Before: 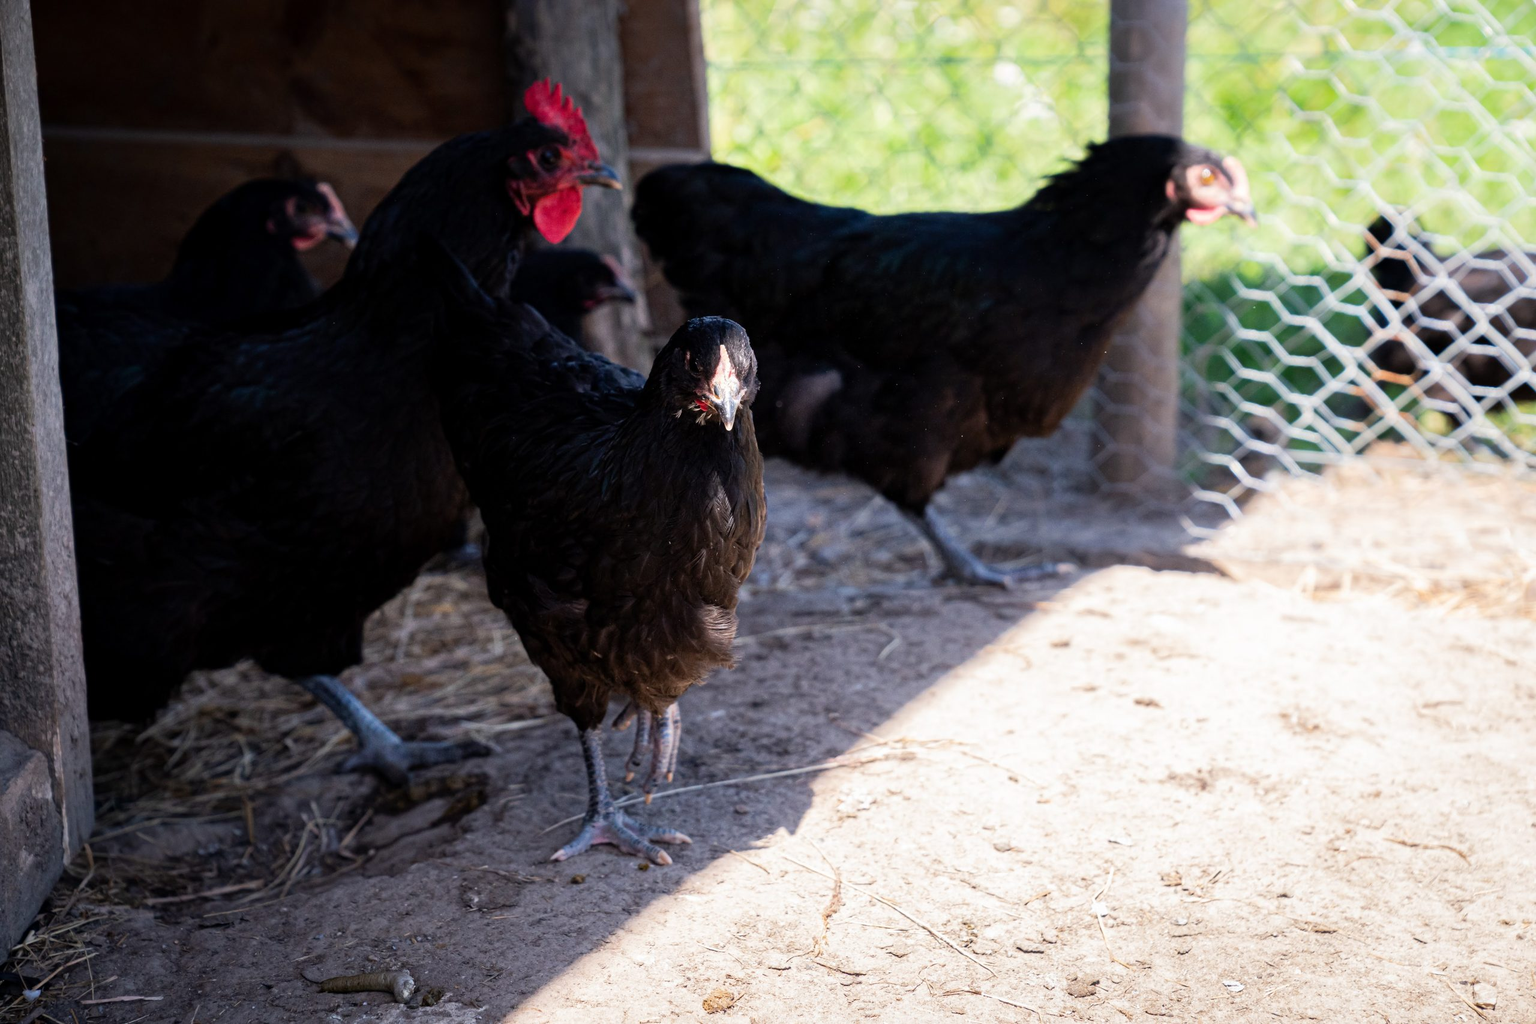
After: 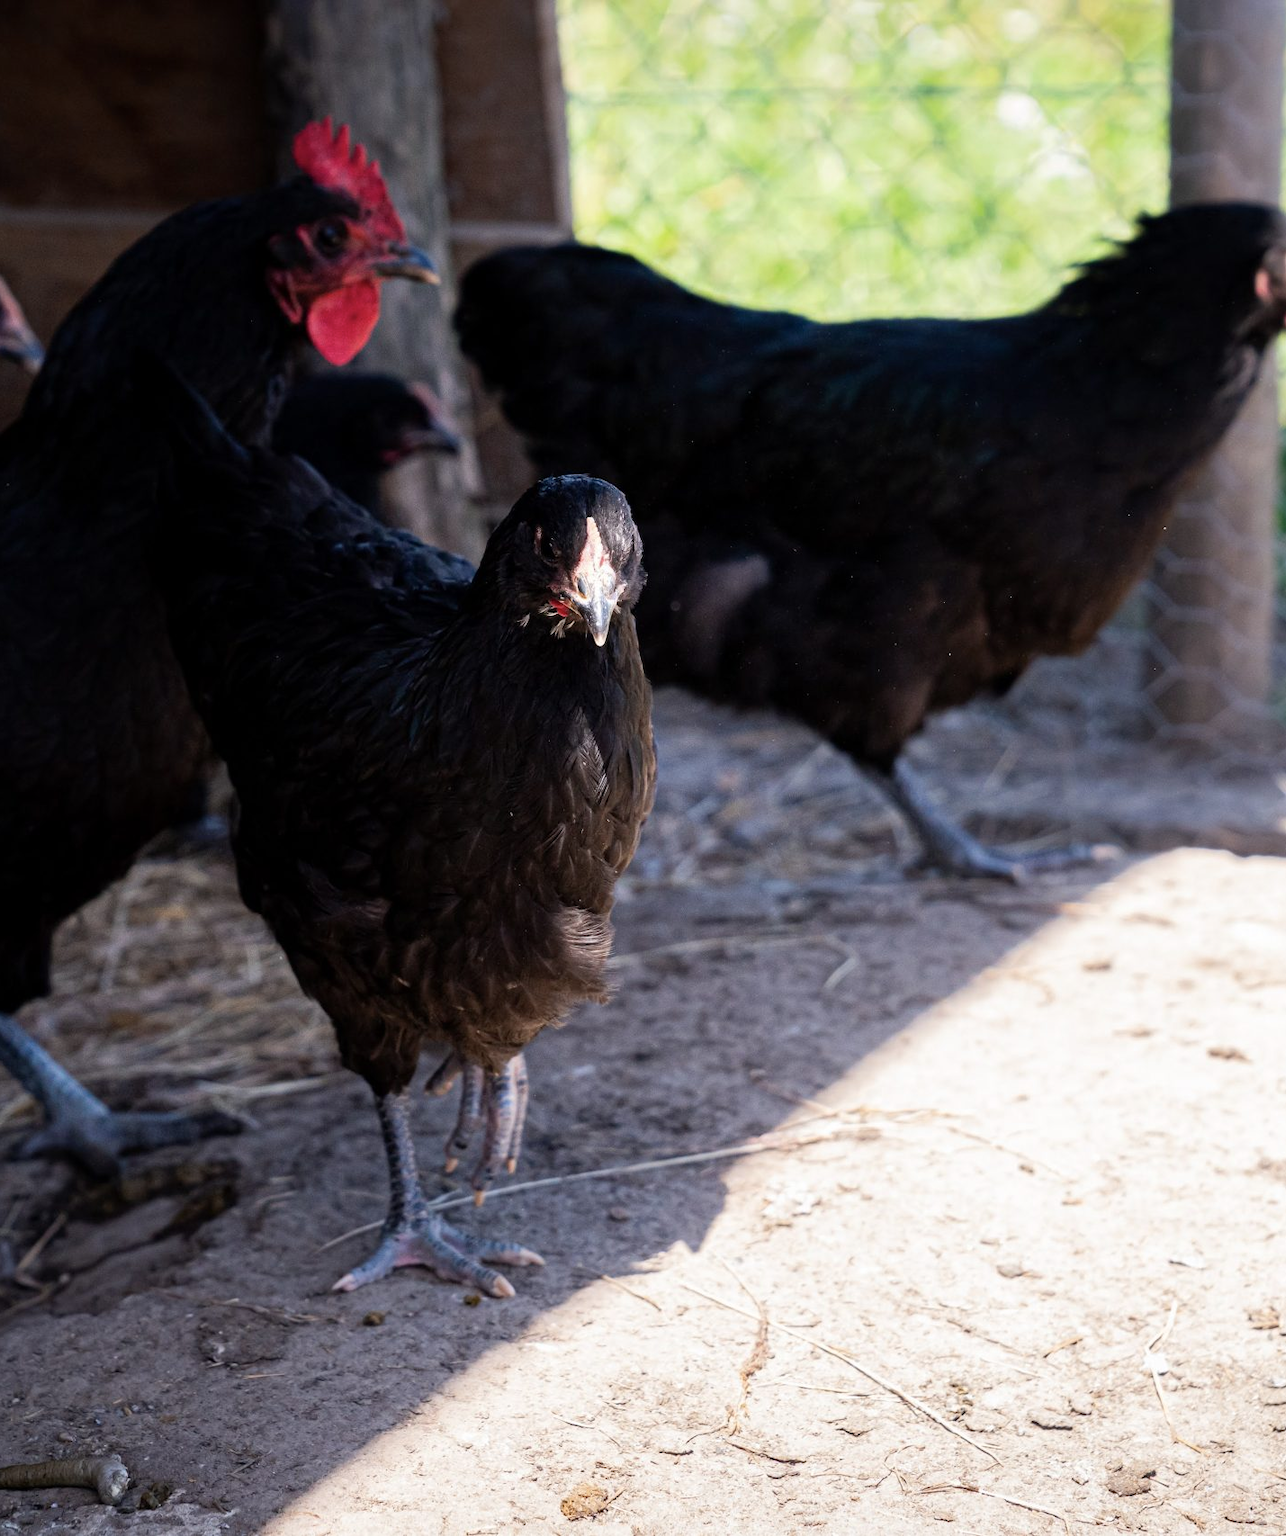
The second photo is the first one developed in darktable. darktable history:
color zones: curves: ch1 [(0, 0.469) (0.01, 0.469) (0.12, 0.446) (0.248, 0.469) (0.5, 0.5) (0.748, 0.5) (0.99, 0.469) (1, 0.469)]
crop: left 21.417%, right 22.697%
